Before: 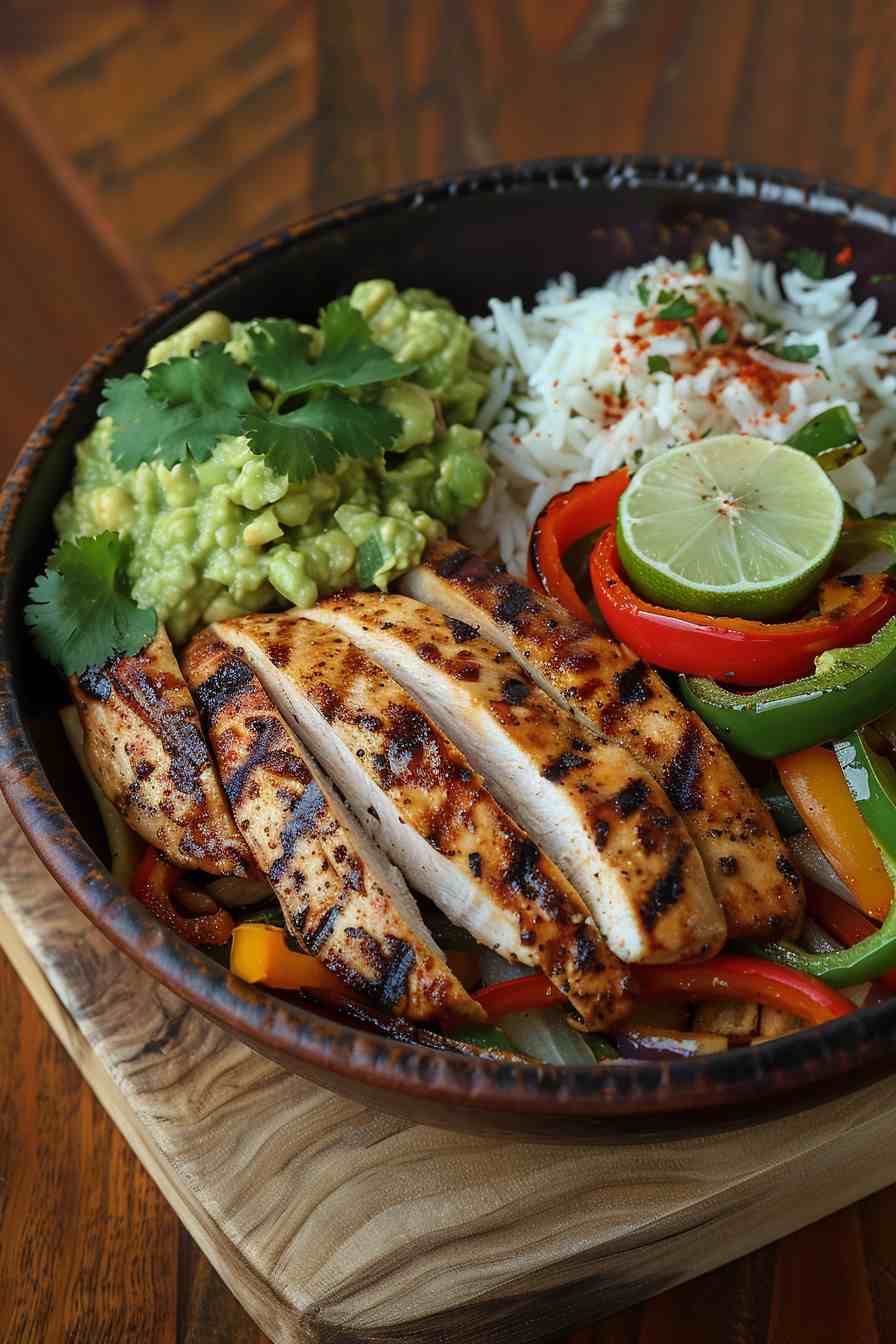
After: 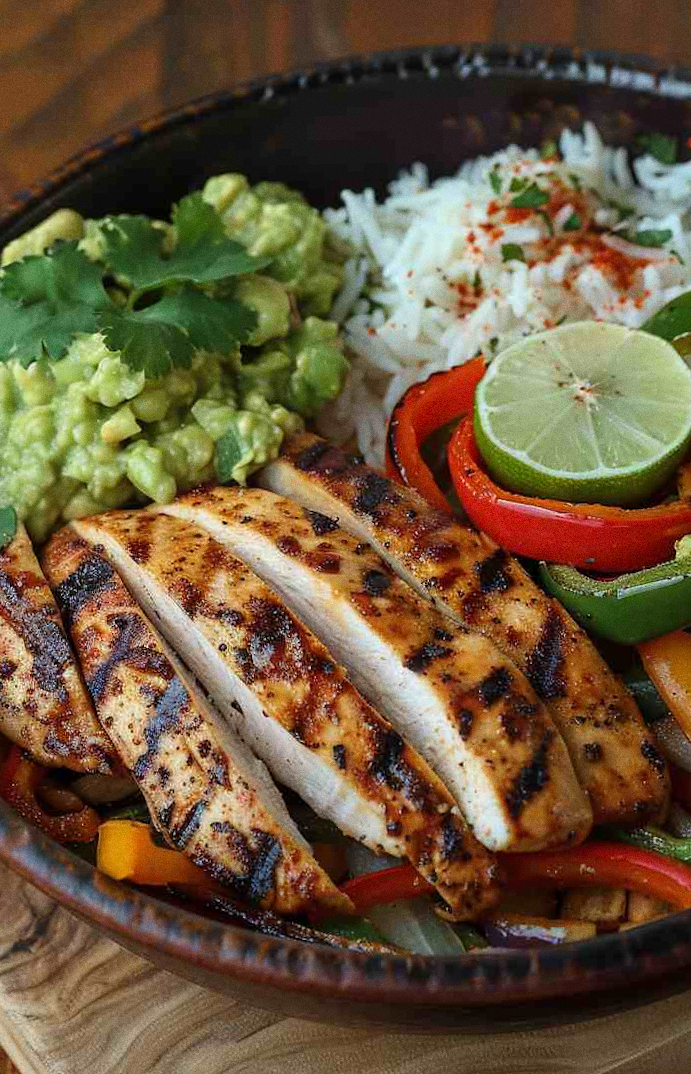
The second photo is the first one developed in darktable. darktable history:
grain: coarseness 0.09 ISO
crop: left 16.768%, top 8.653%, right 8.362%, bottom 12.485%
rotate and perspective: rotation -1.24°, automatic cropping off
